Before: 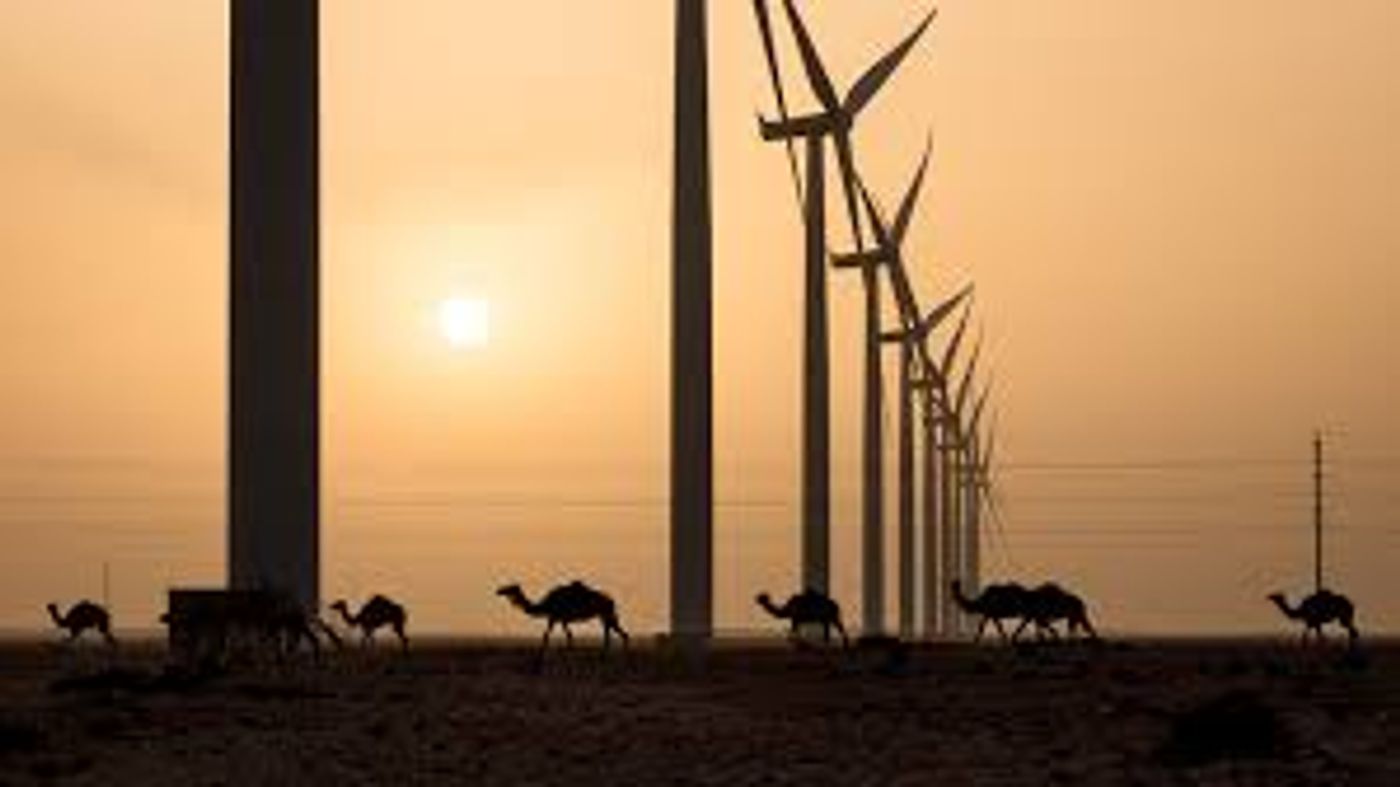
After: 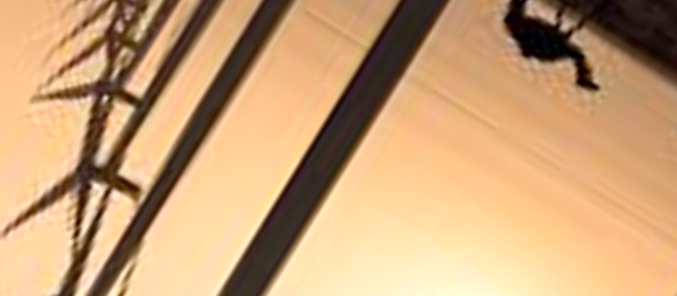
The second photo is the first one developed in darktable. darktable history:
crop and rotate: angle 148.24°, left 9.118%, top 15.612%, right 4.376%, bottom 17.07%
color calibration: gray › normalize channels true, illuminant as shot in camera, x 0.358, y 0.373, temperature 4628.91 K, gamut compression 0.03
exposure: exposure 0.225 EV, compensate highlight preservation false
